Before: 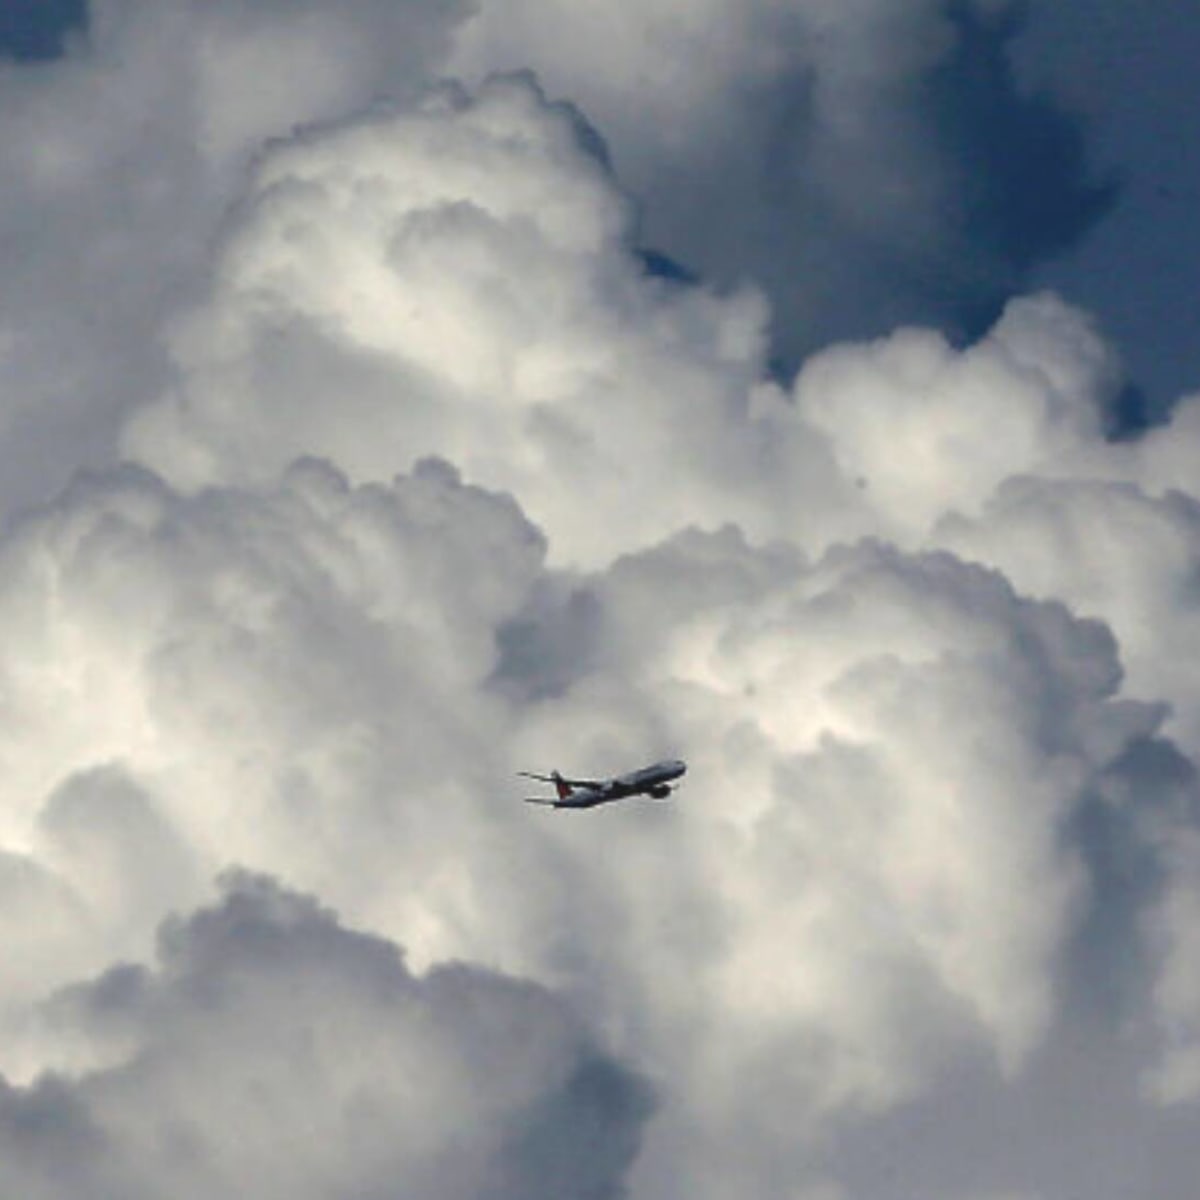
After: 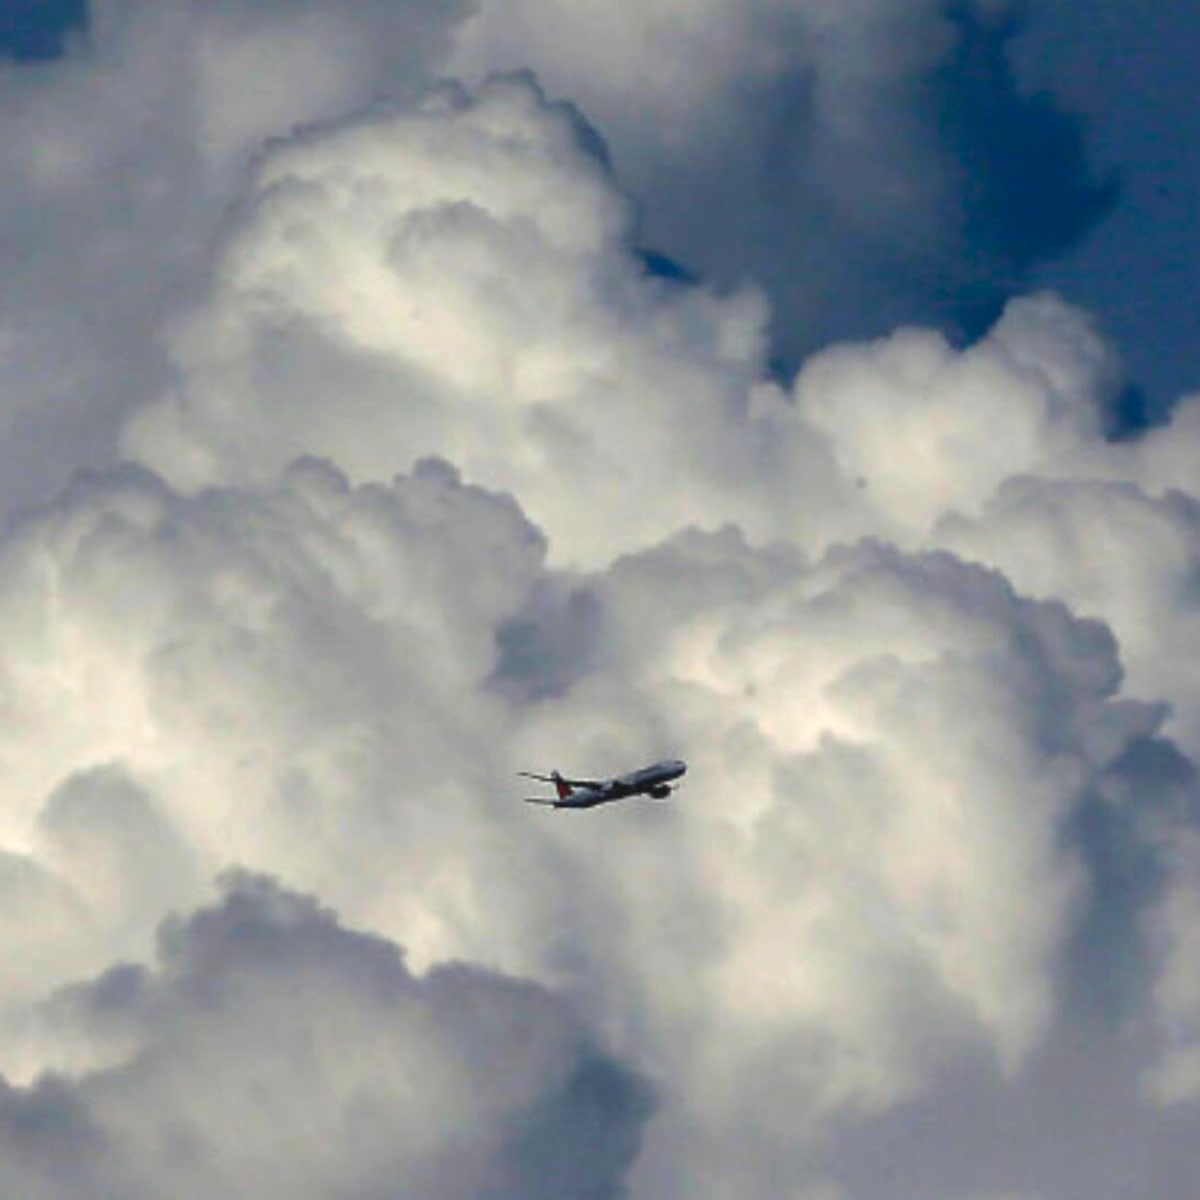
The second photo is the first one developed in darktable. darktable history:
contrast brightness saturation: brightness -0.02, saturation 0.35
base curve: preserve colors none
tone equalizer: on, module defaults
